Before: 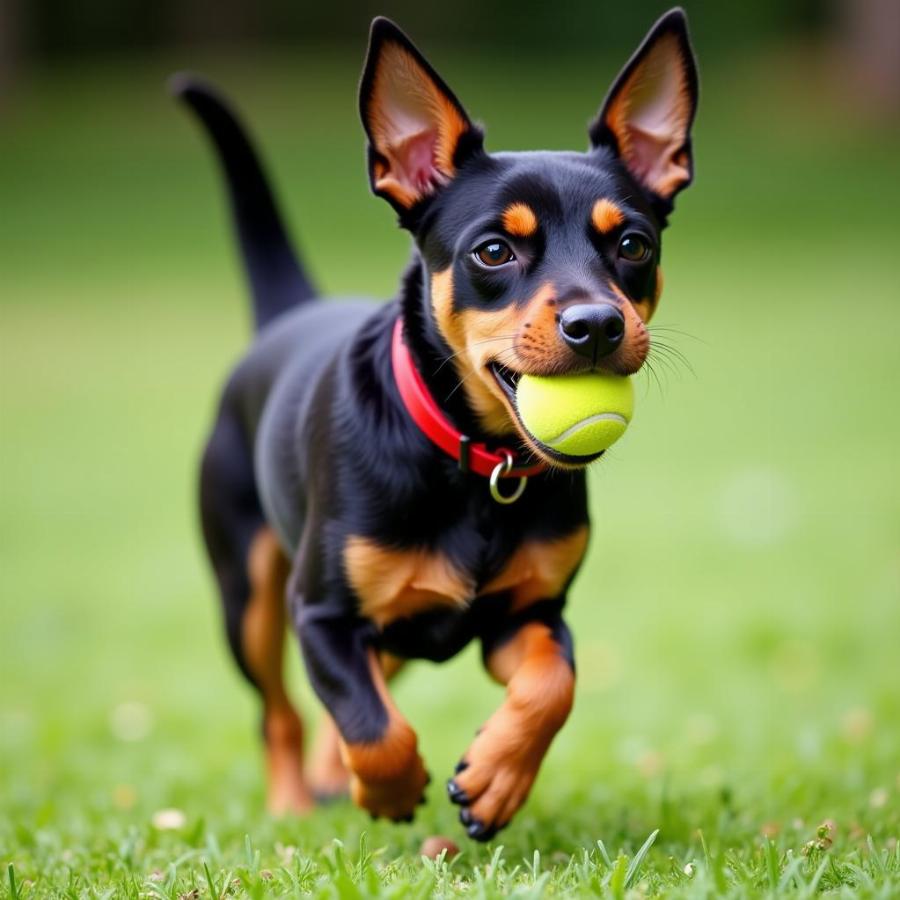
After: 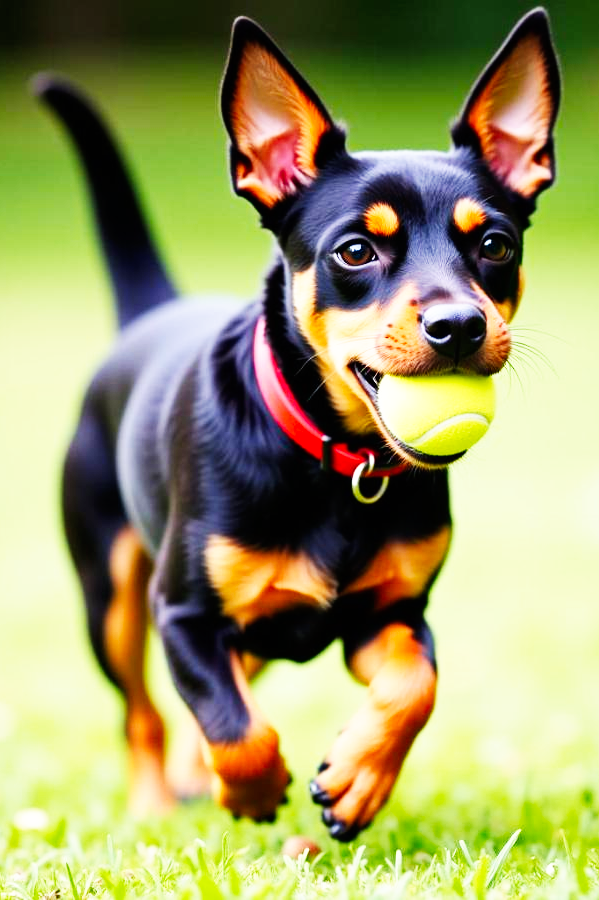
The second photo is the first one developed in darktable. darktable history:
base curve: curves: ch0 [(0, 0) (0.007, 0.004) (0.027, 0.03) (0.046, 0.07) (0.207, 0.54) (0.442, 0.872) (0.673, 0.972) (1, 1)], preserve colors none
crop and rotate: left 15.414%, right 18.014%
